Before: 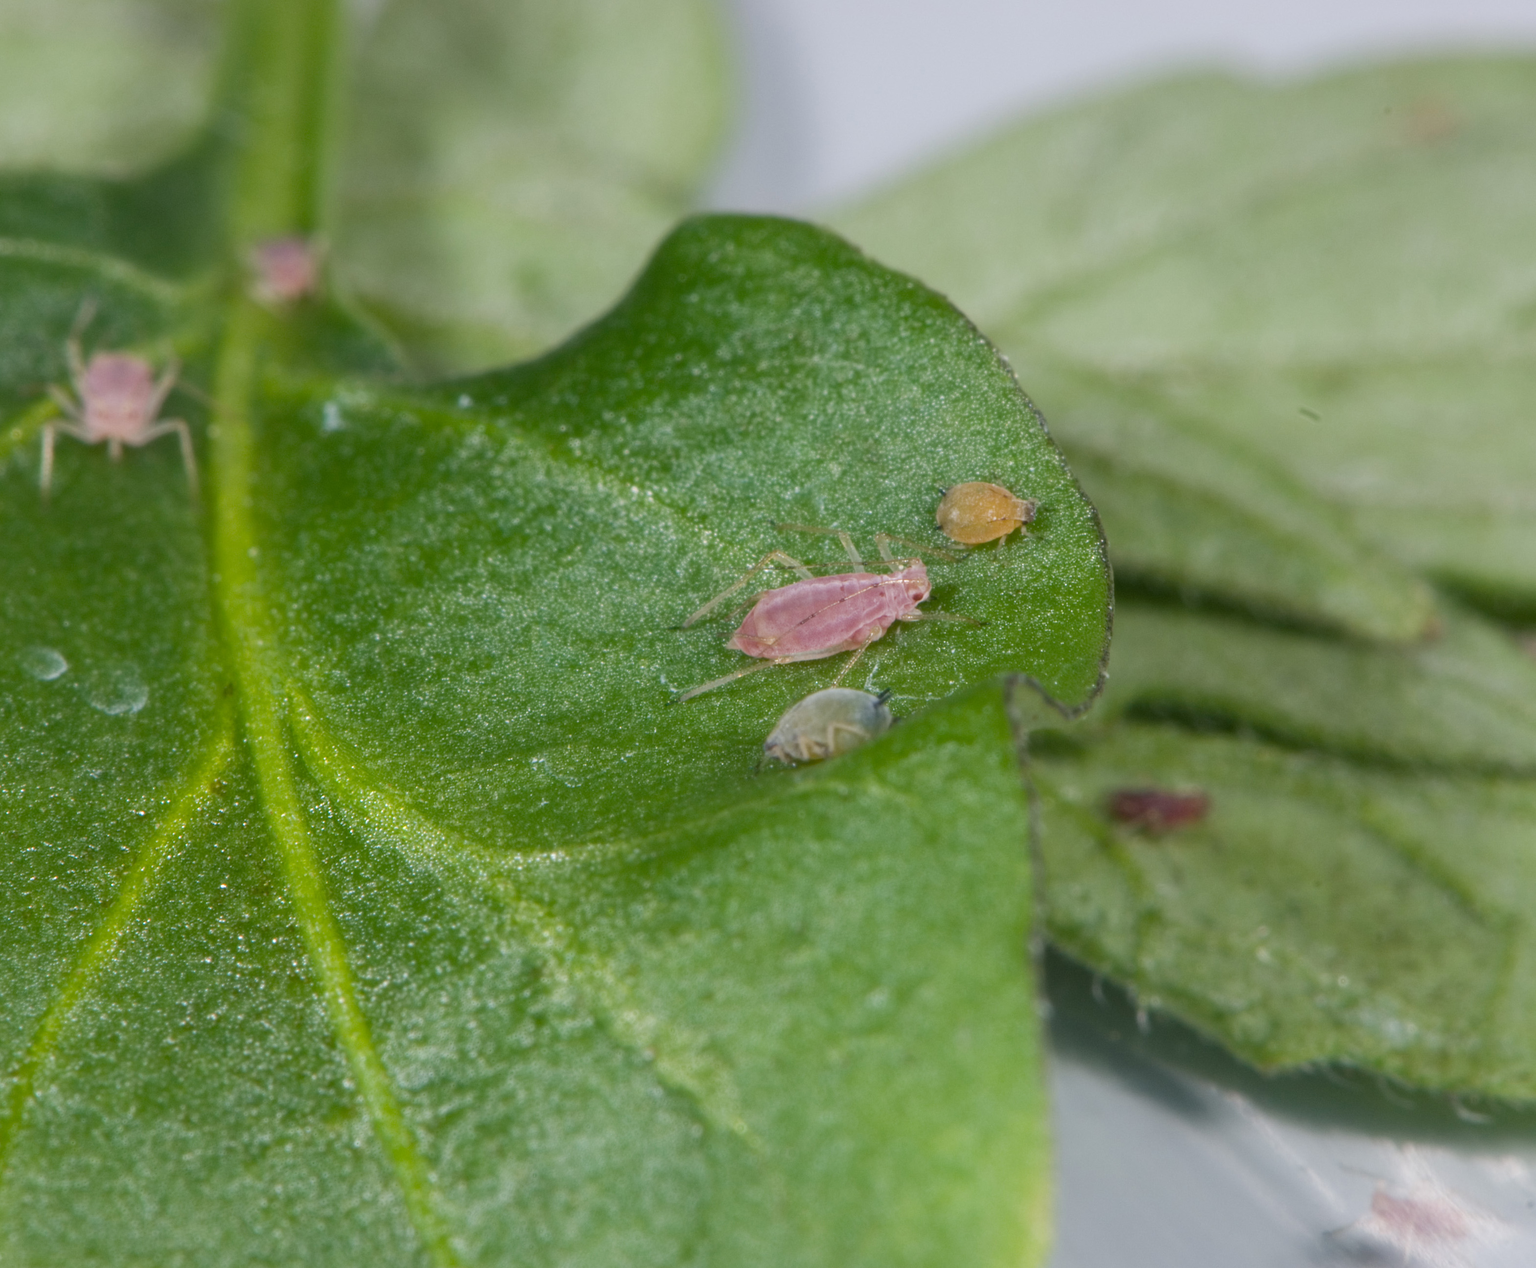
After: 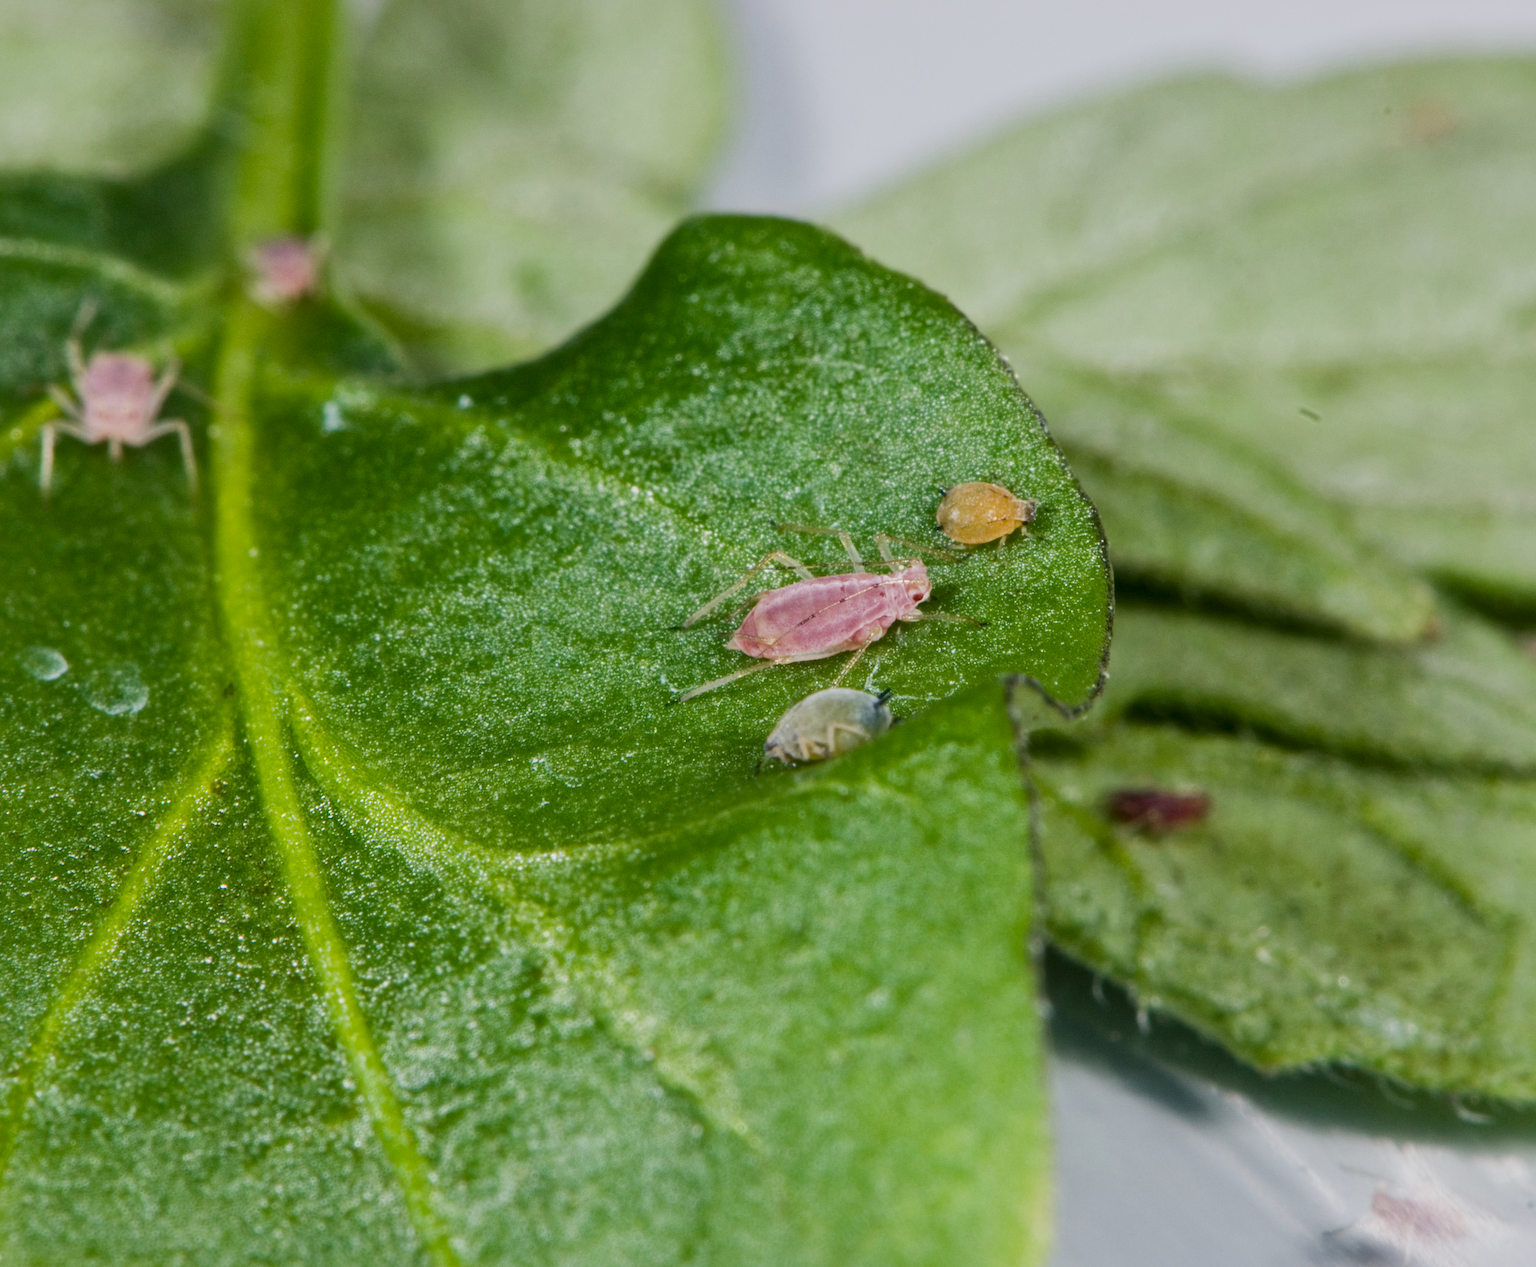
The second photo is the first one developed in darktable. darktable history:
sigmoid: contrast 1.54, target black 0
local contrast: mode bilateral grid, contrast 20, coarseness 50, detail 132%, midtone range 0.2
